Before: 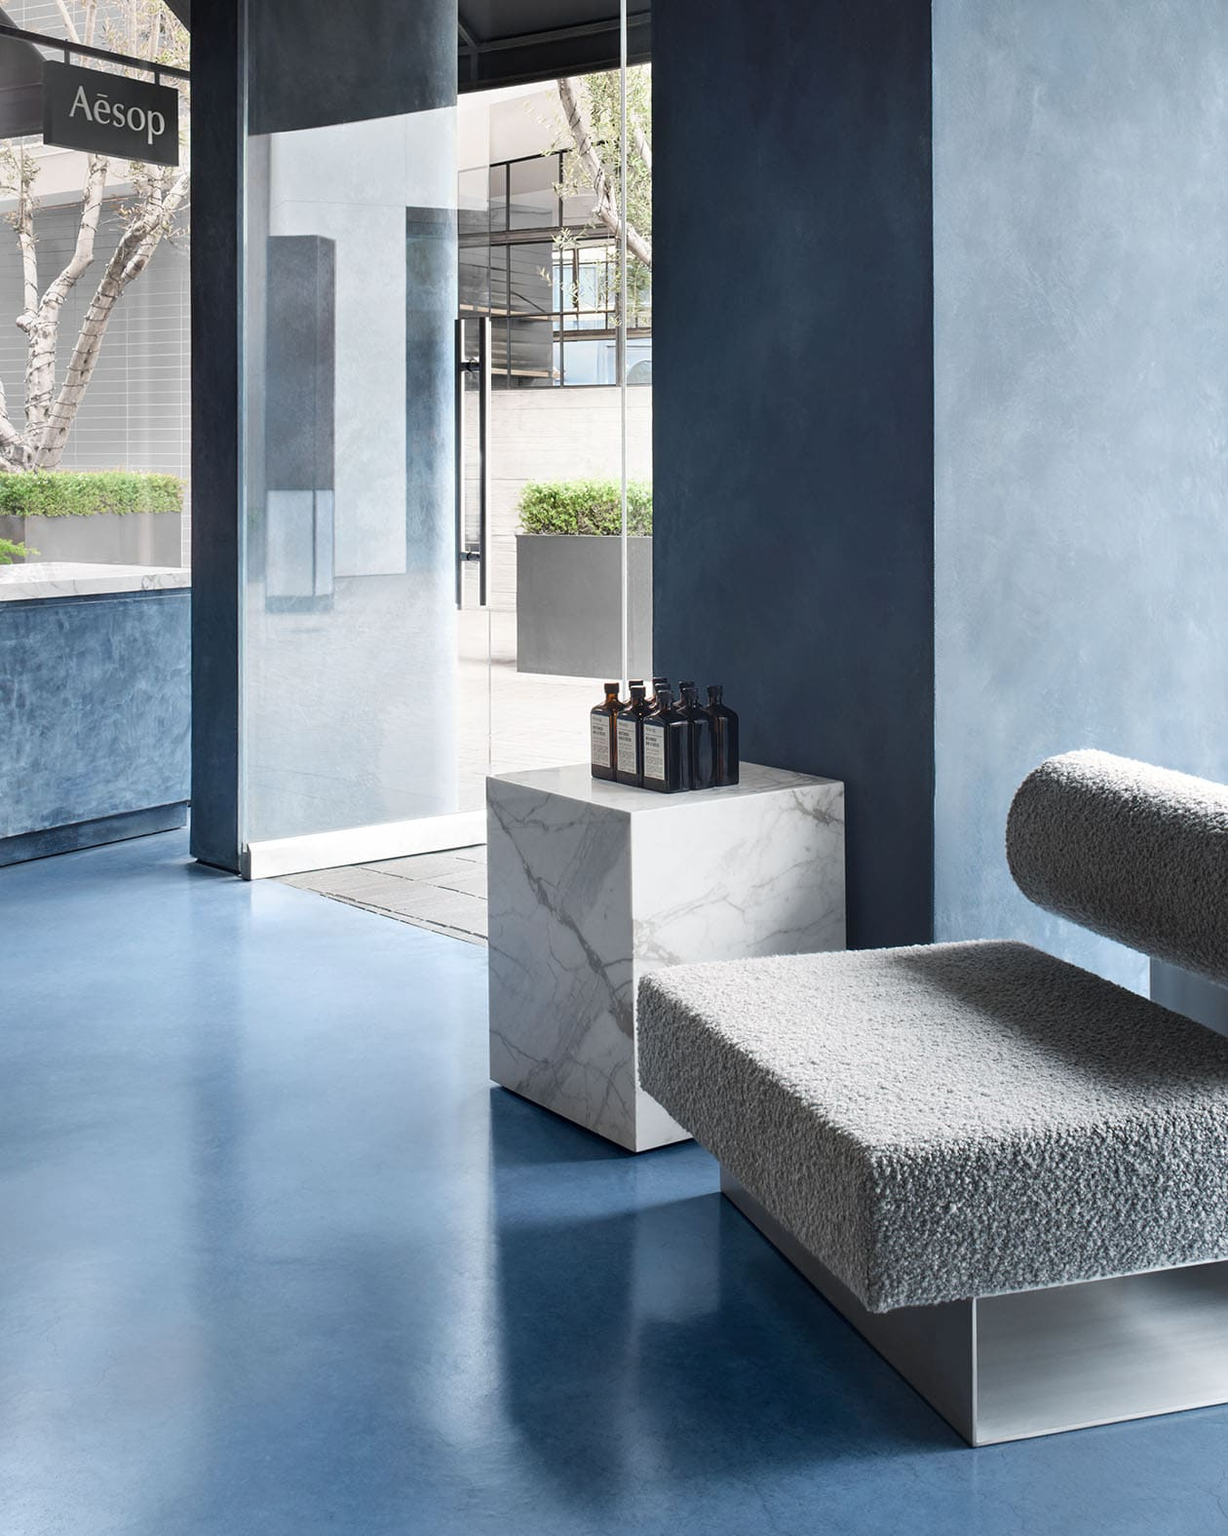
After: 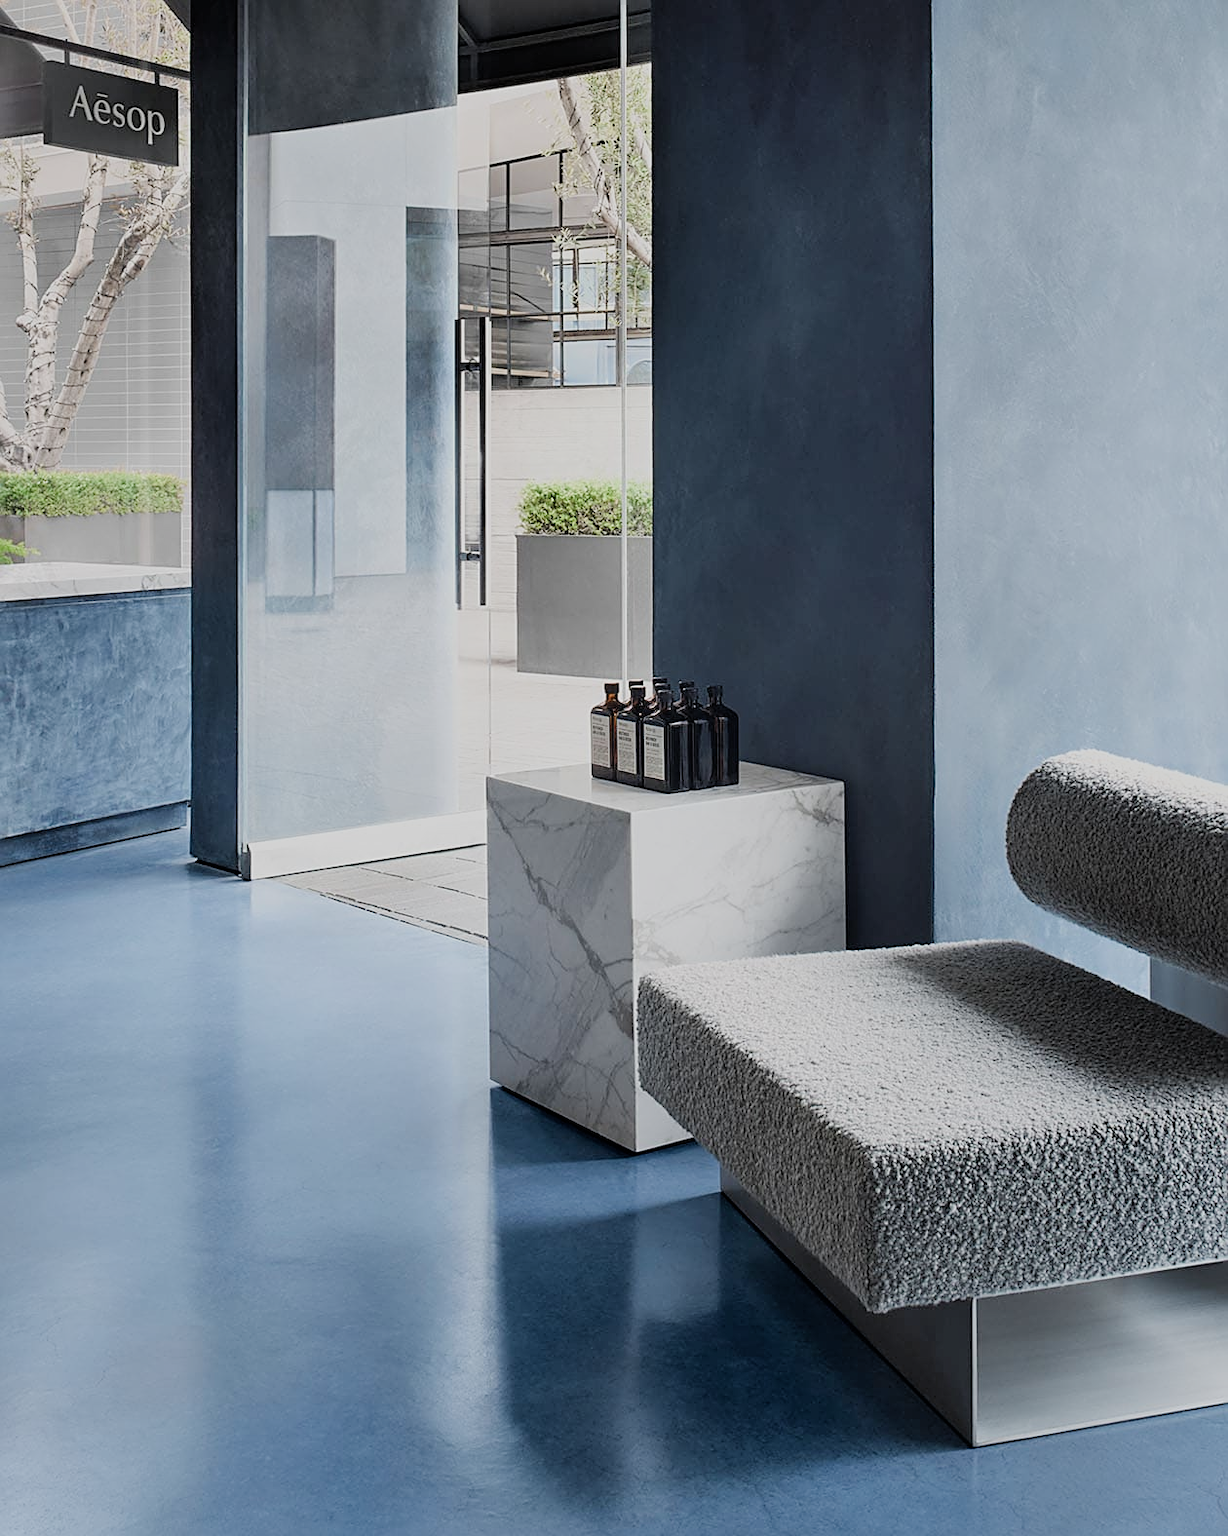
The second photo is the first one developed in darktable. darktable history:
sharpen: on, module defaults
filmic rgb: black relative exposure -7.65 EV, white relative exposure 4.56 EV, hardness 3.61
shadows and highlights: shadows 25.08, highlights -23.18
